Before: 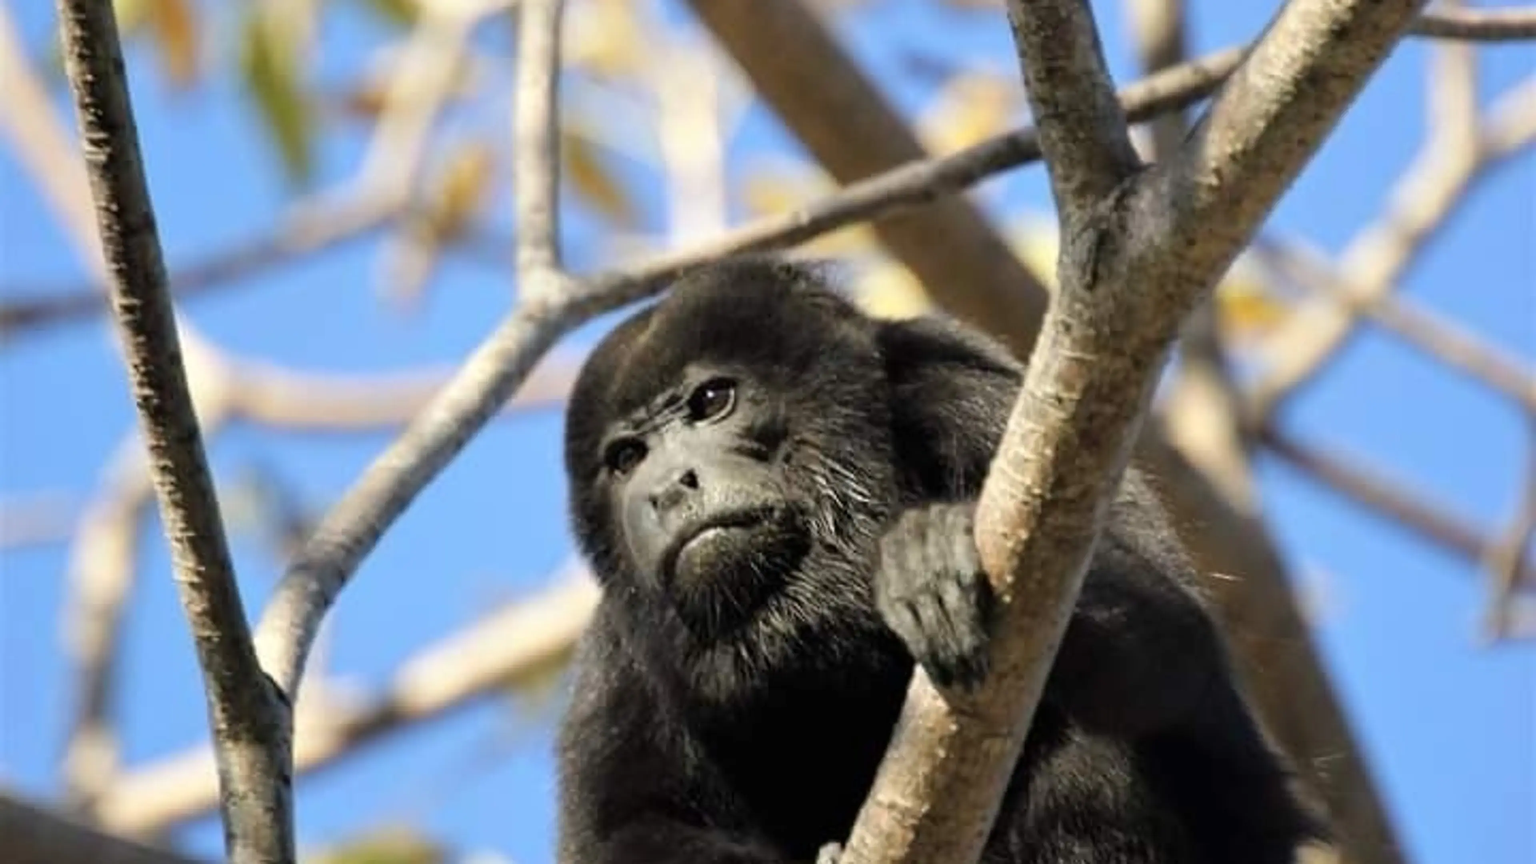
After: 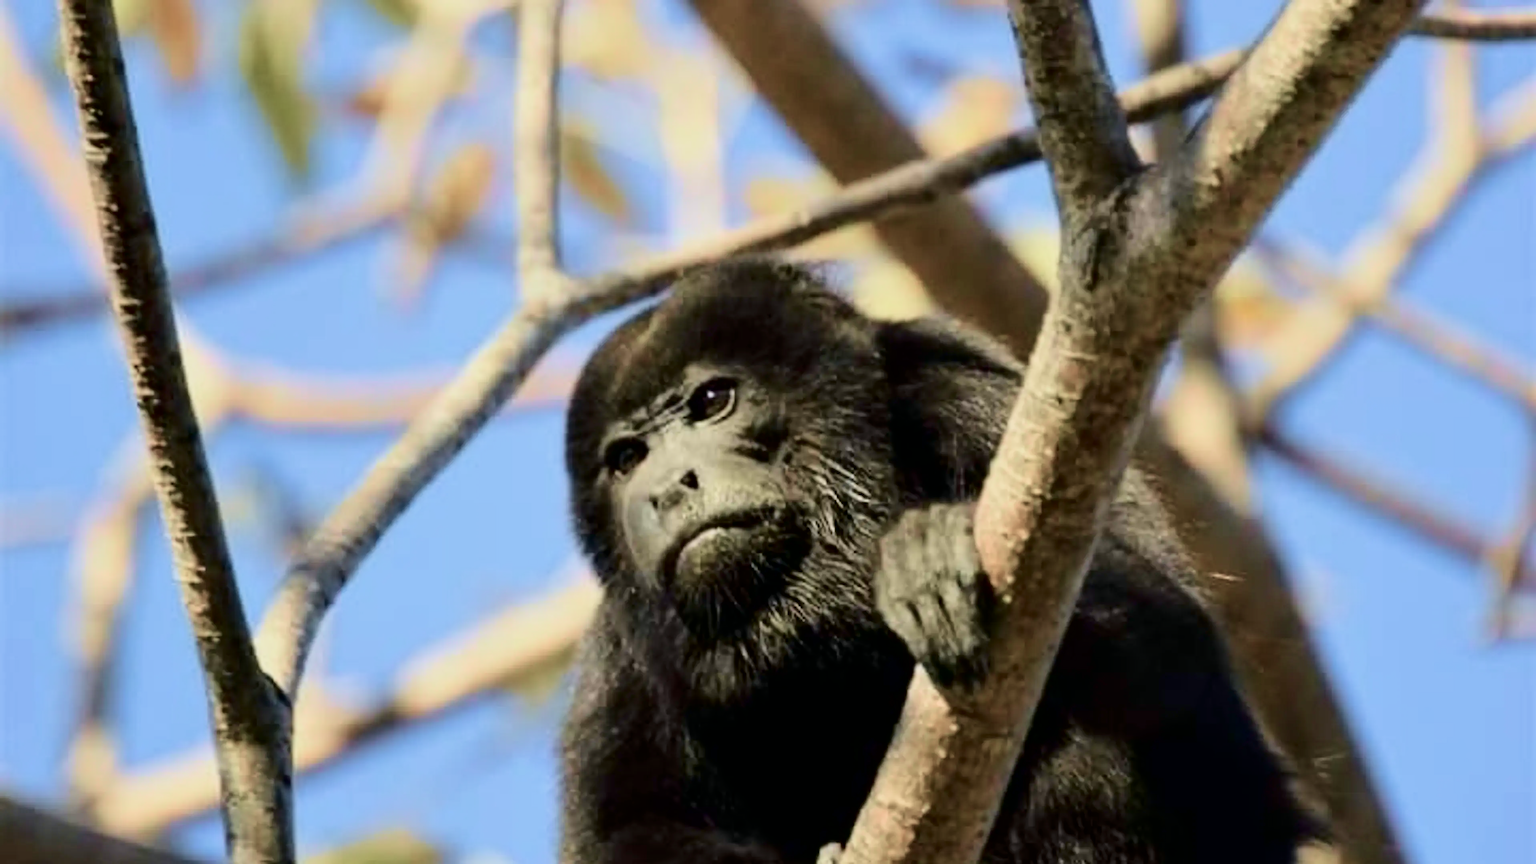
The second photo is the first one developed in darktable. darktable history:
contrast brightness saturation: saturation -0.05
velvia: on, module defaults
tone curve: curves: ch0 [(0, 0) (0.049, 0.01) (0.154, 0.081) (0.491, 0.519) (0.748, 0.765) (1, 0.919)]; ch1 [(0, 0) (0.172, 0.123) (0.317, 0.272) (0.401, 0.422) (0.499, 0.497) (0.531, 0.54) (0.615, 0.603) (0.741, 0.783) (1, 1)]; ch2 [(0, 0) (0.411, 0.424) (0.483, 0.478) (0.544, 0.56) (0.686, 0.638) (1, 1)], color space Lab, independent channels, preserve colors none
